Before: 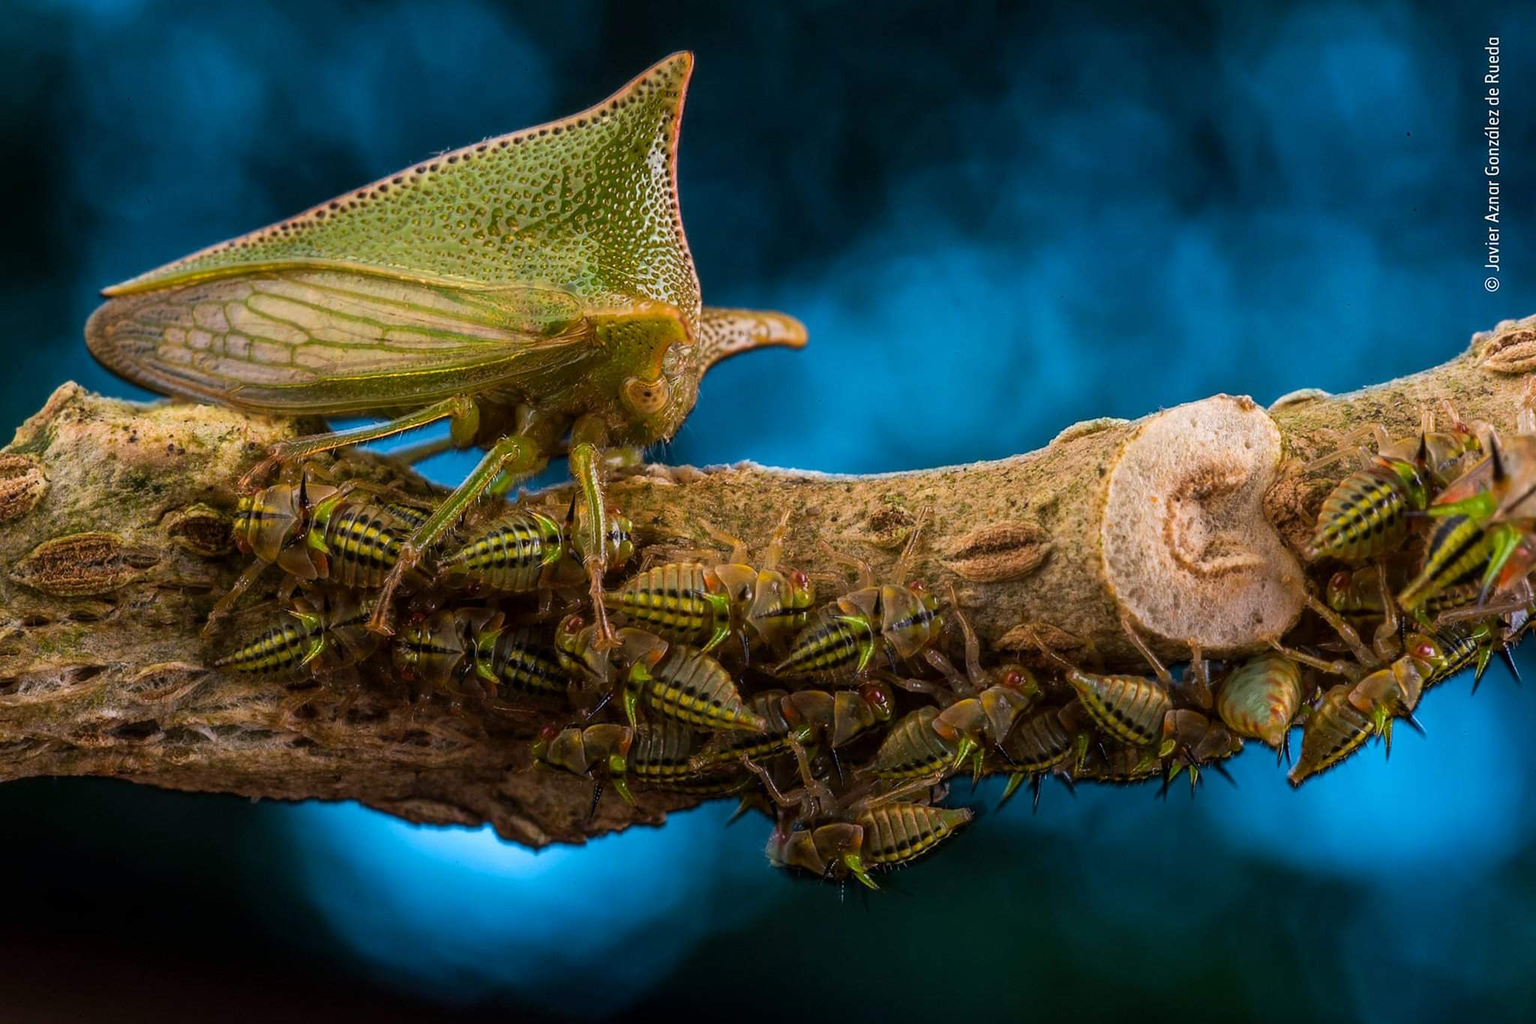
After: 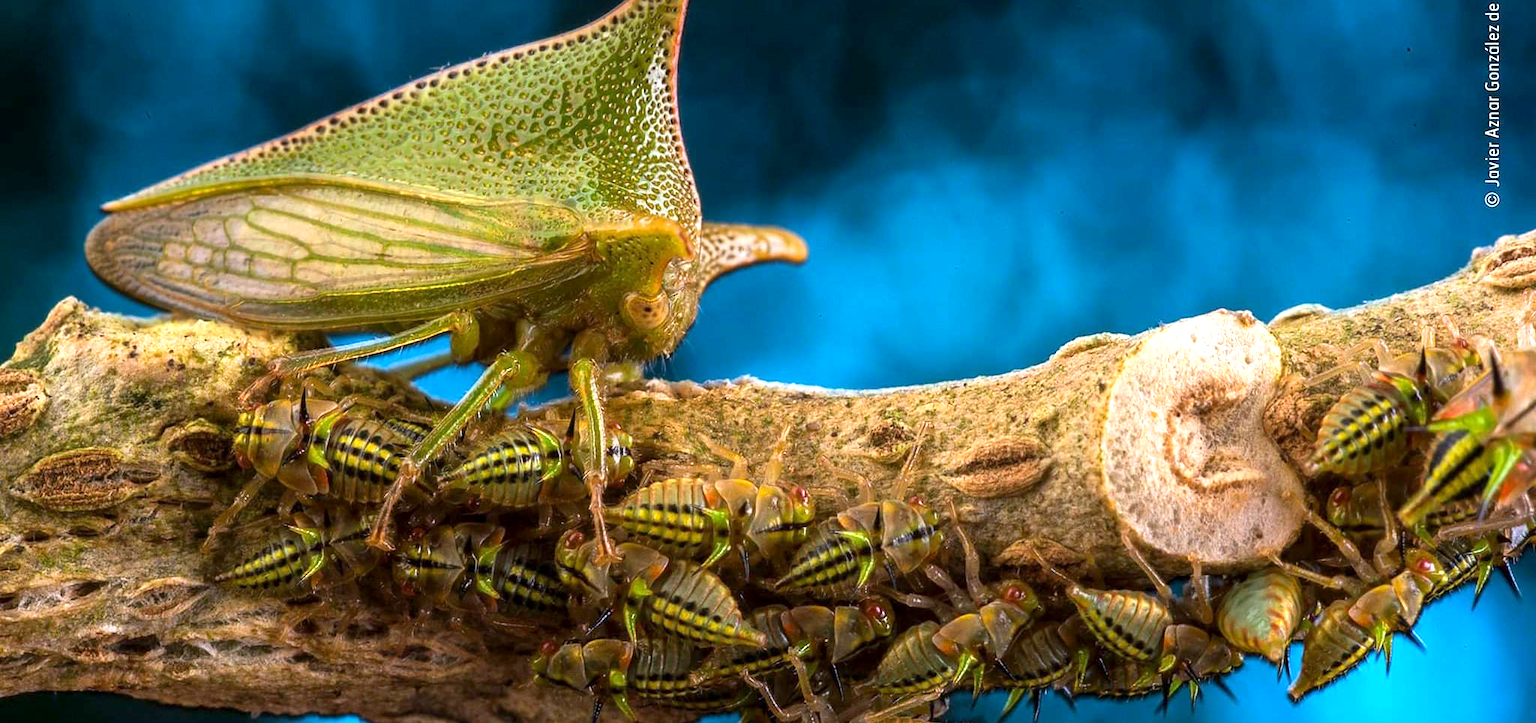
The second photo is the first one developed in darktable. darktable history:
white balance: red 0.982, blue 1.018
crop and rotate: top 8.293%, bottom 20.996%
exposure: black level correction 0.001, exposure 1.129 EV, compensate exposure bias true, compensate highlight preservation false
graduated density: on, module defaults
